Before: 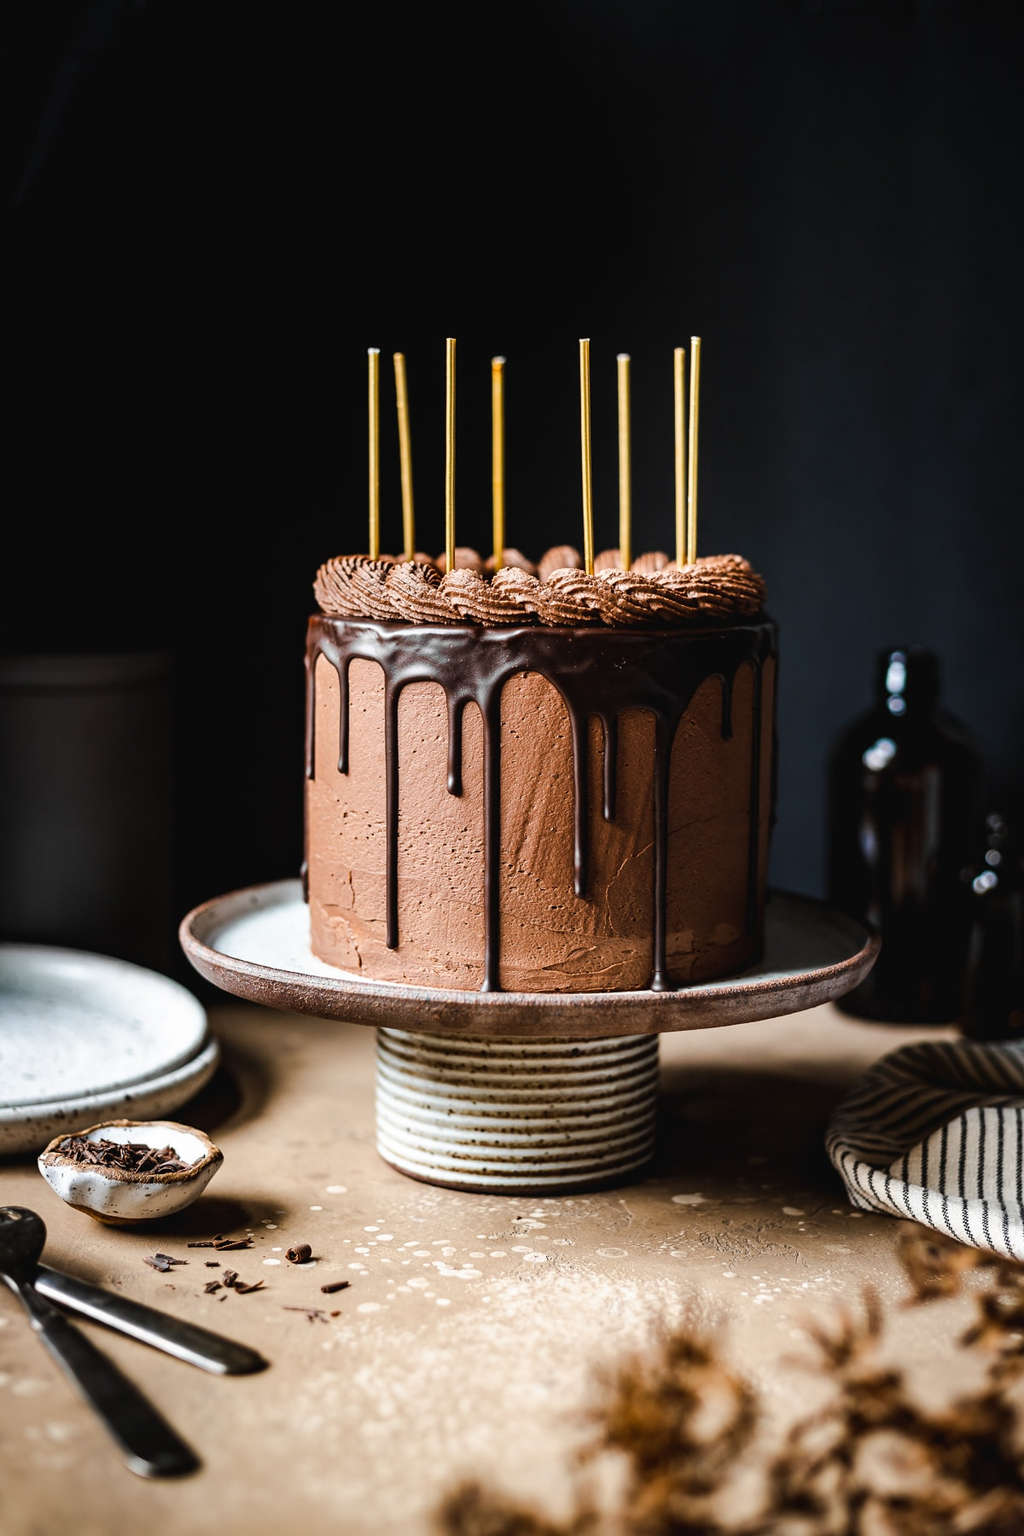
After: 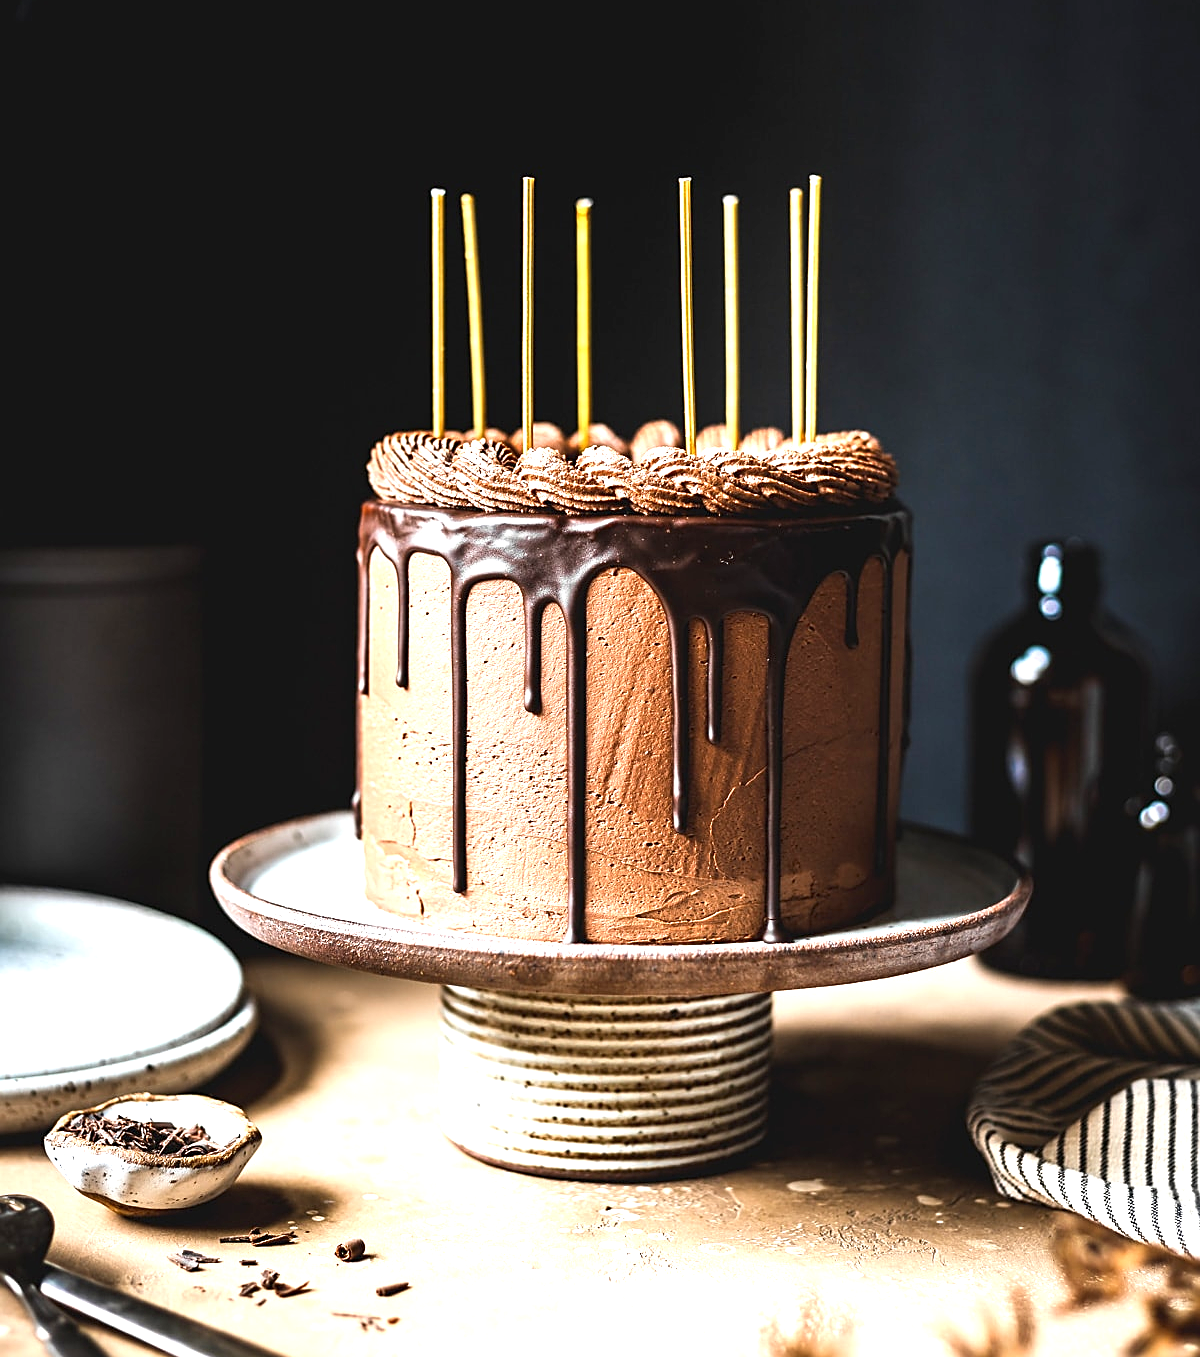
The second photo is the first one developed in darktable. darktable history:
exposure: black level correction 0, exposure 1.2 EV, compensate highlight preservation false
sharpen: amount 0.464
crop and rotate: top 12.201%, bottom 12.379%
